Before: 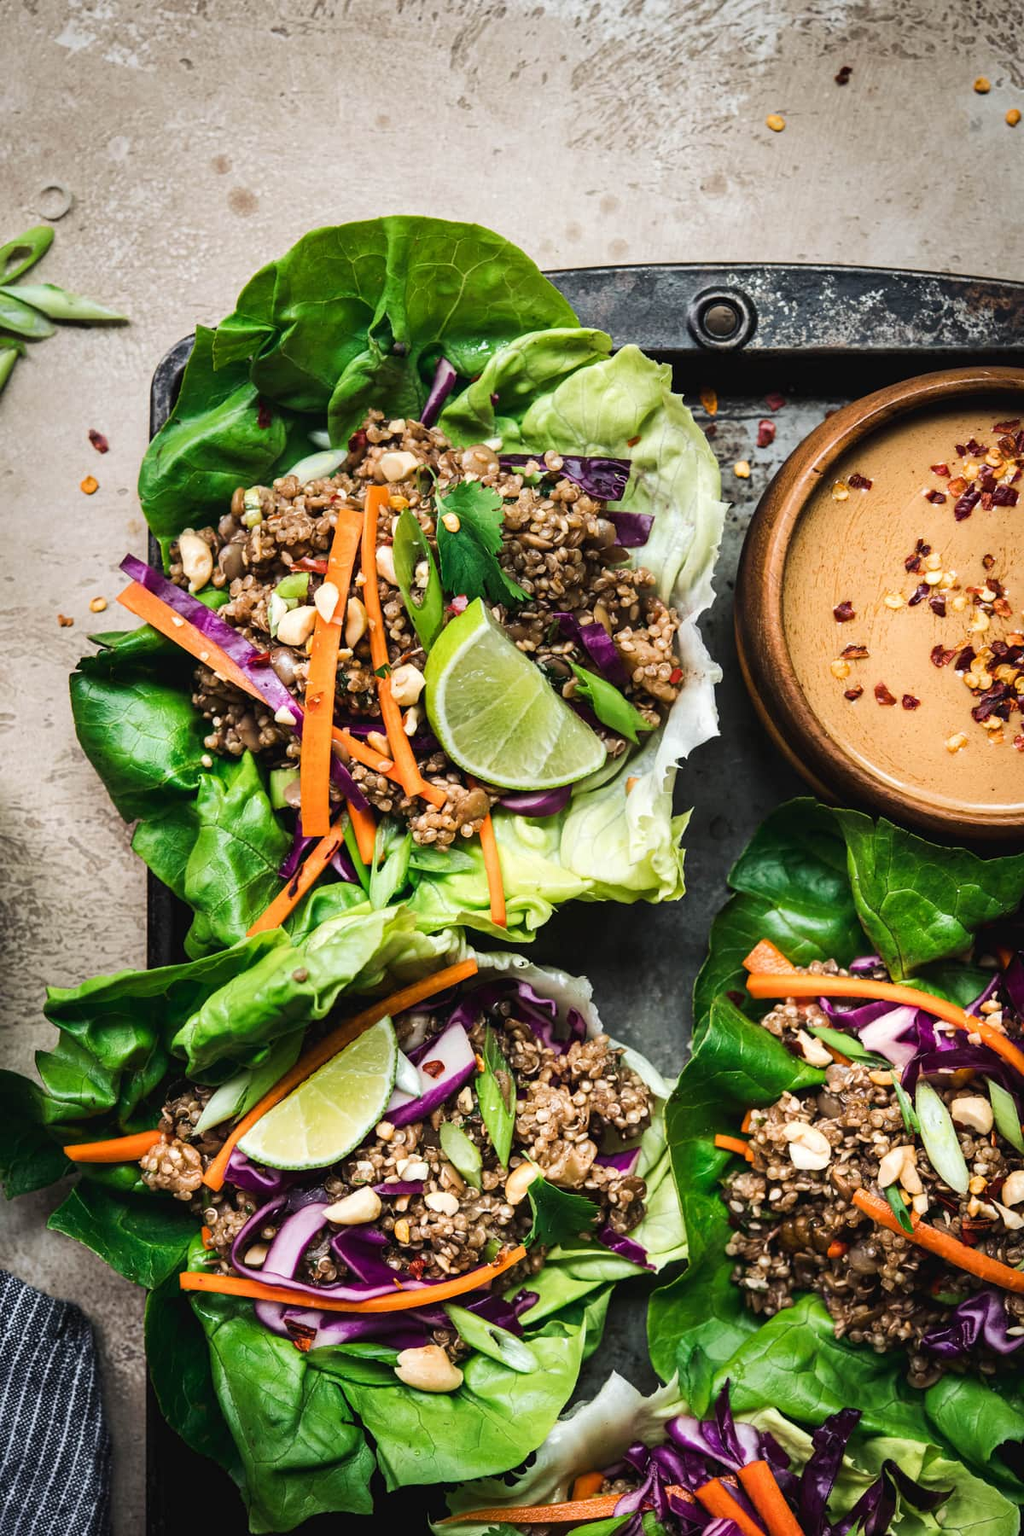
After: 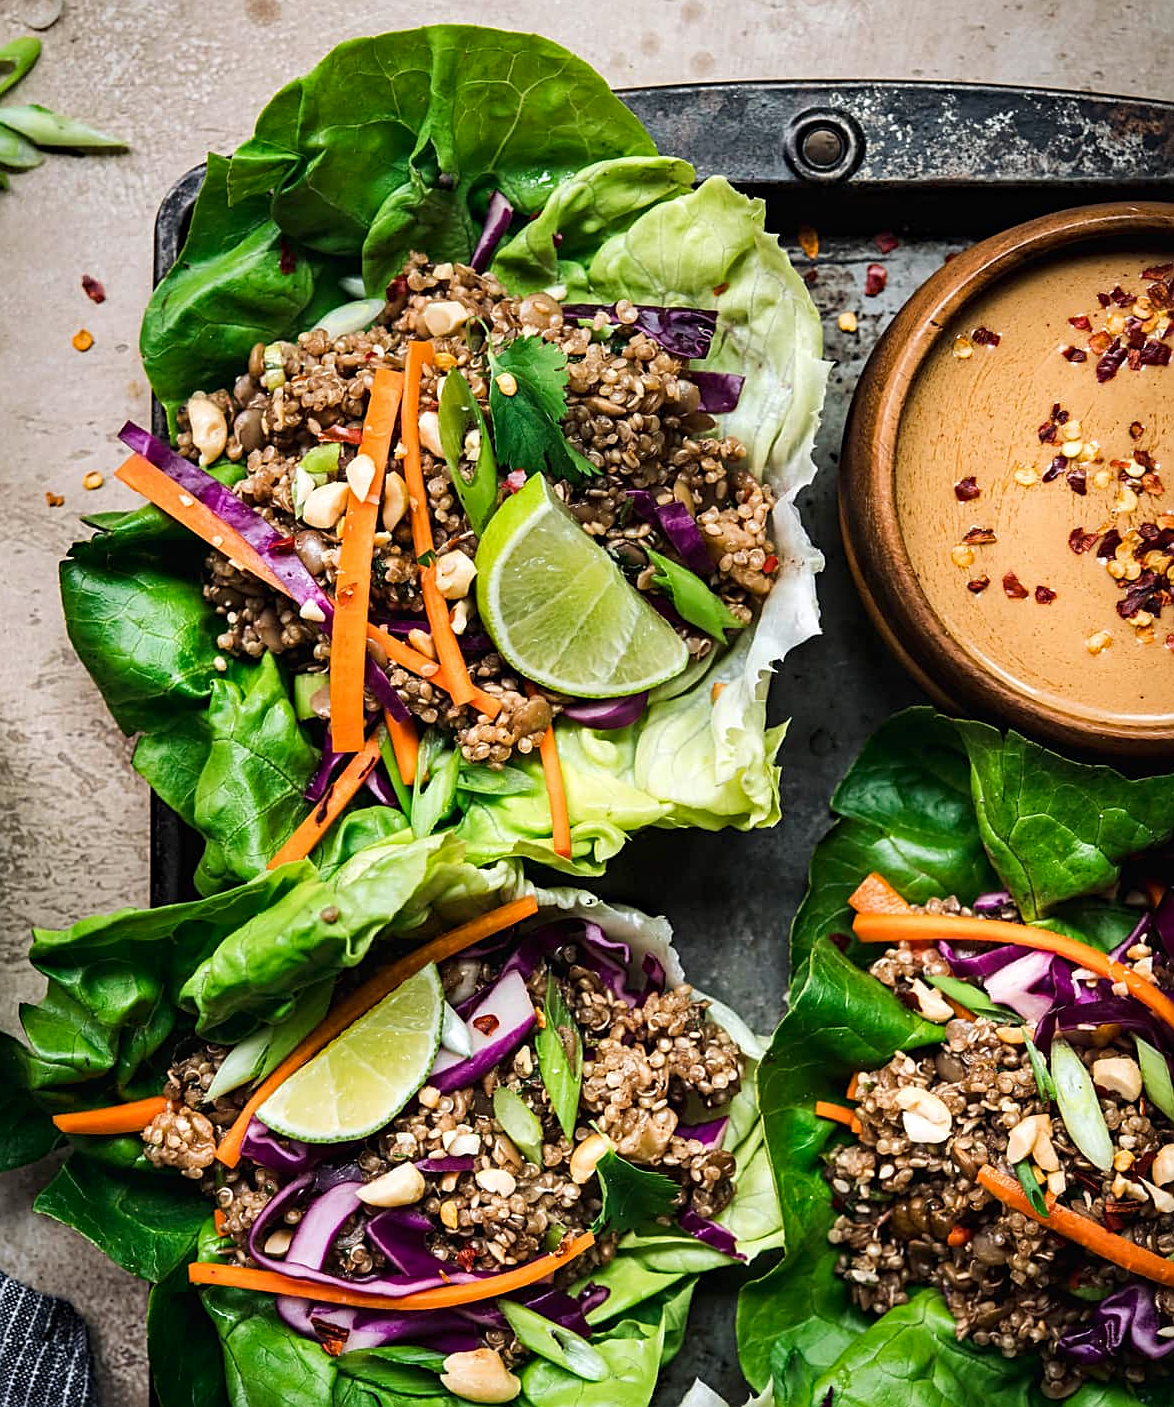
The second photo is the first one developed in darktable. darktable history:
exposure: black level correction 0.002, compensate highlight preservation false
haze removal: compatibility mode true, adaptive false
sharpen: on, module defaults
crop and rotate: left 1.861%, top 12.668%, right 0.233%, bottom 9.156%
